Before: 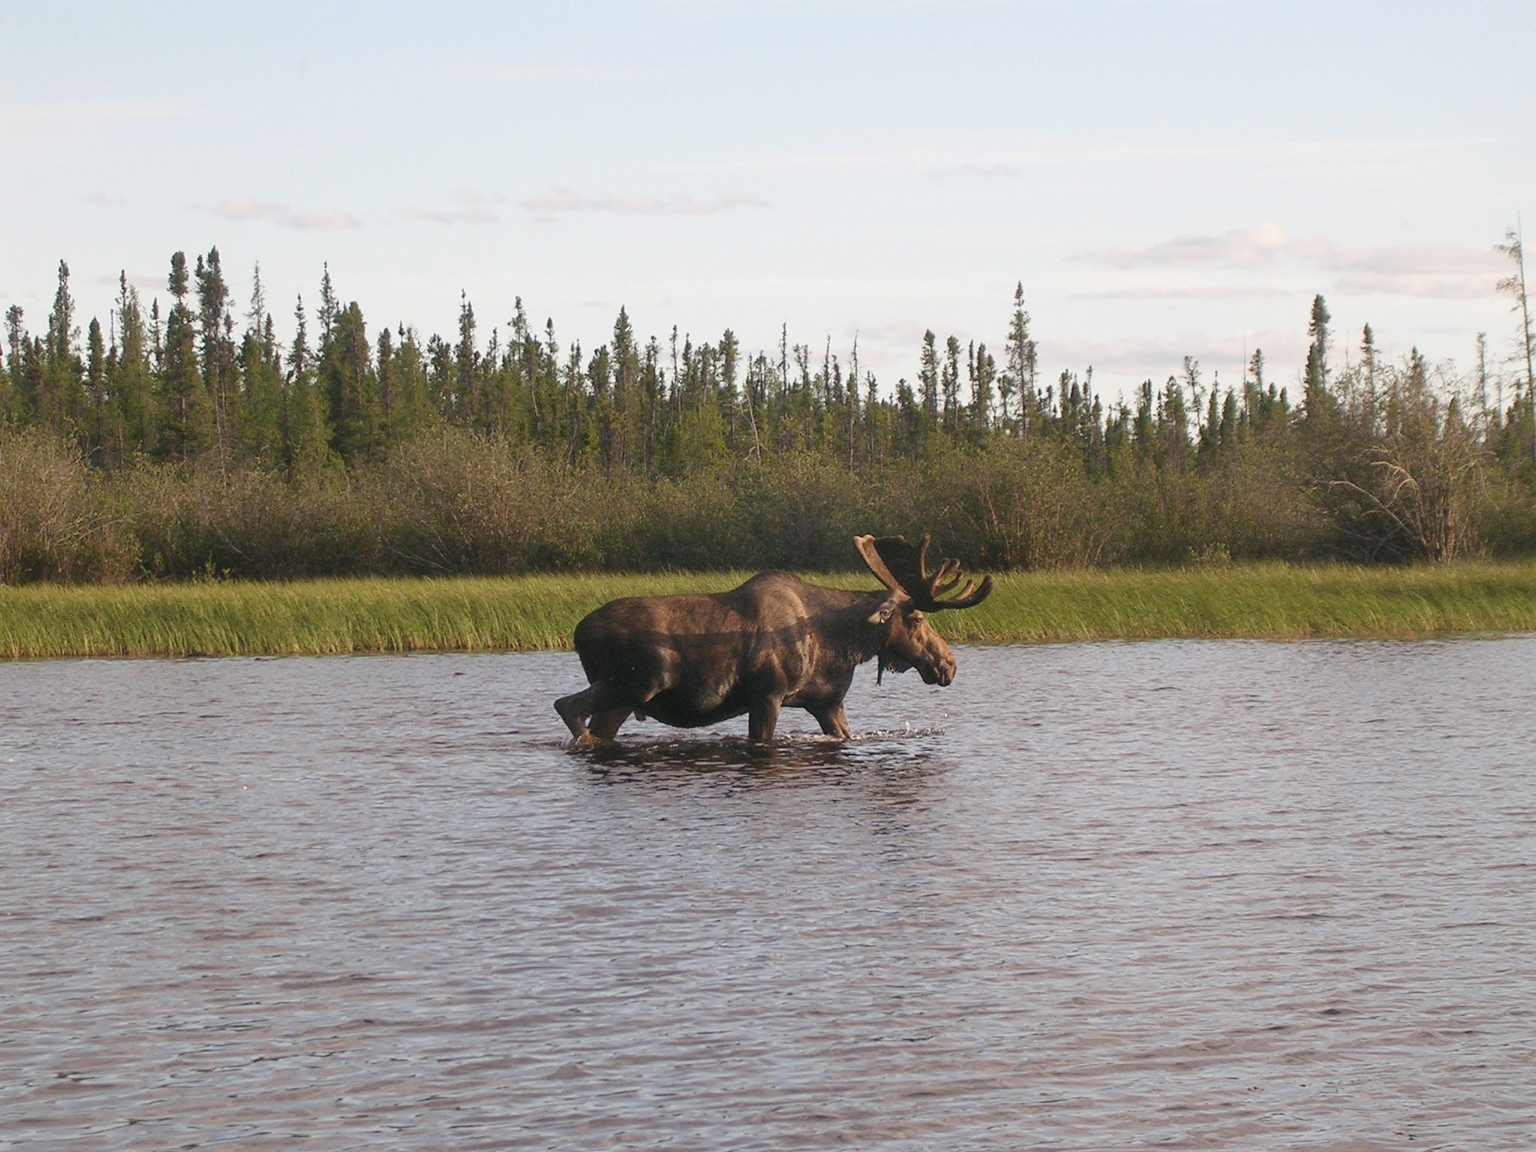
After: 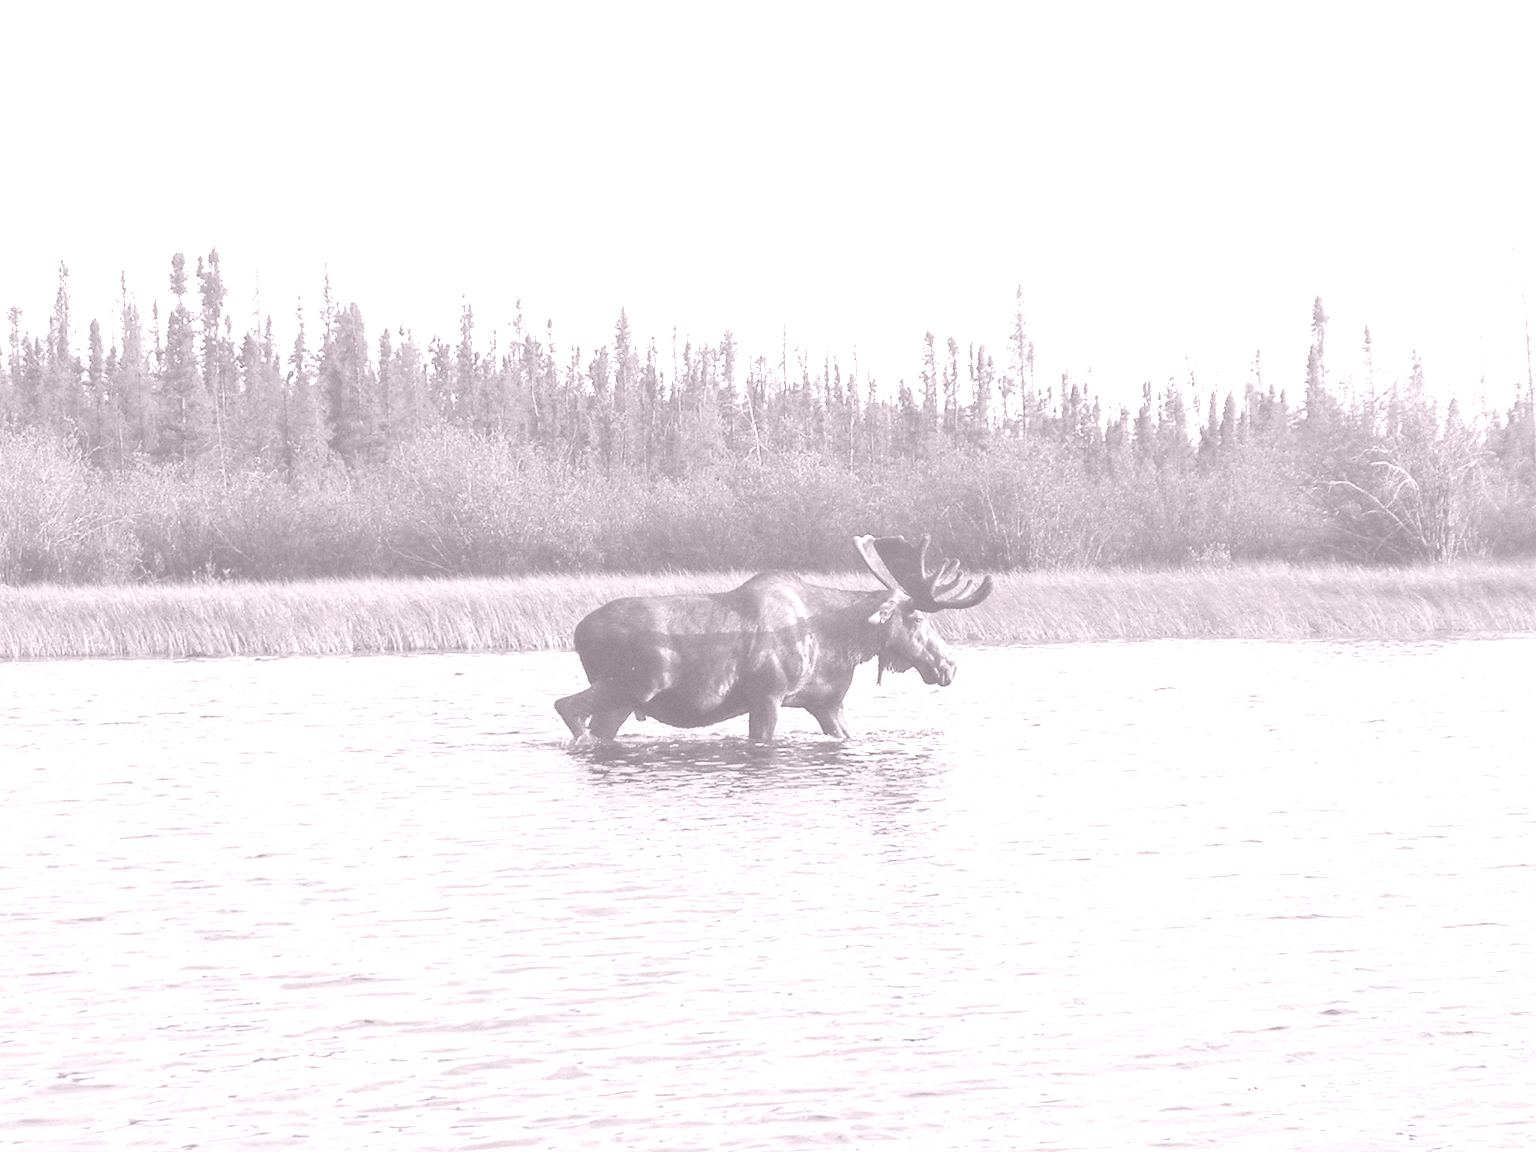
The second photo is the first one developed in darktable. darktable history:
contrast brightness saturation: saturation -0.05
shadows and highlights: shadows 62.66, white point adjustment 0.37, highlights -34.44, compress 83.82%
colorize: hue 25.2°, saturation 83%, source mix 82%, lightness 79%, version 1
